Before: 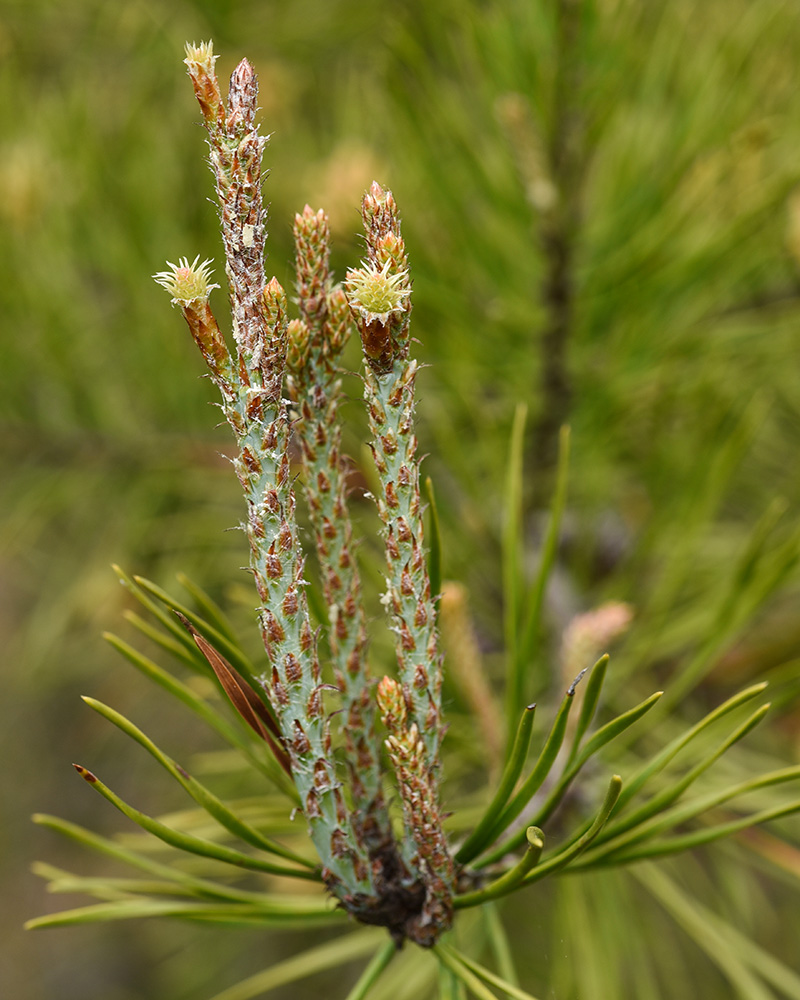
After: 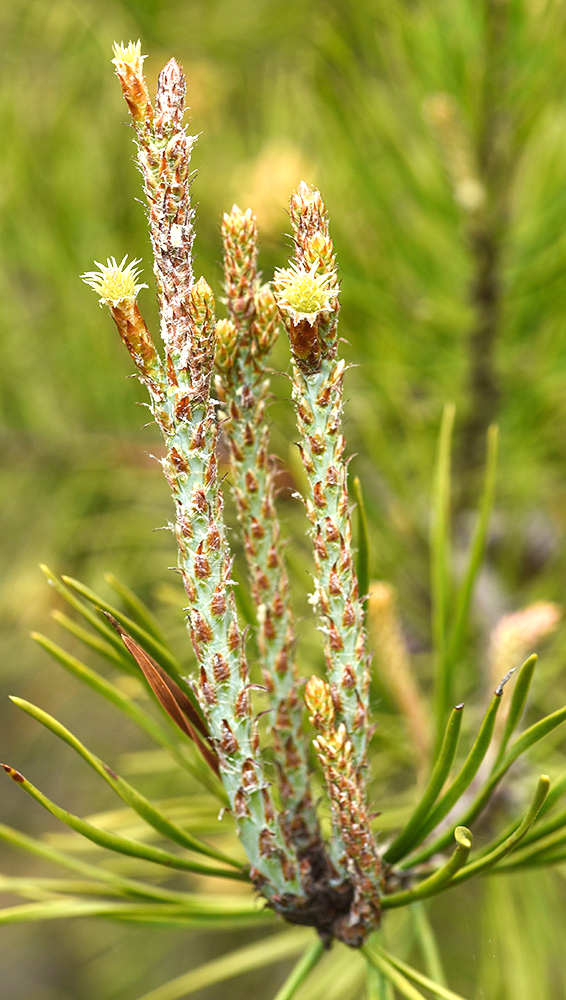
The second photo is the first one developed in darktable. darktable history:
exposure: black level correction 0, exposure 0.9 EV, compensate highlight preservation false
crop and rotate: left 9.061%, right 20.142%
